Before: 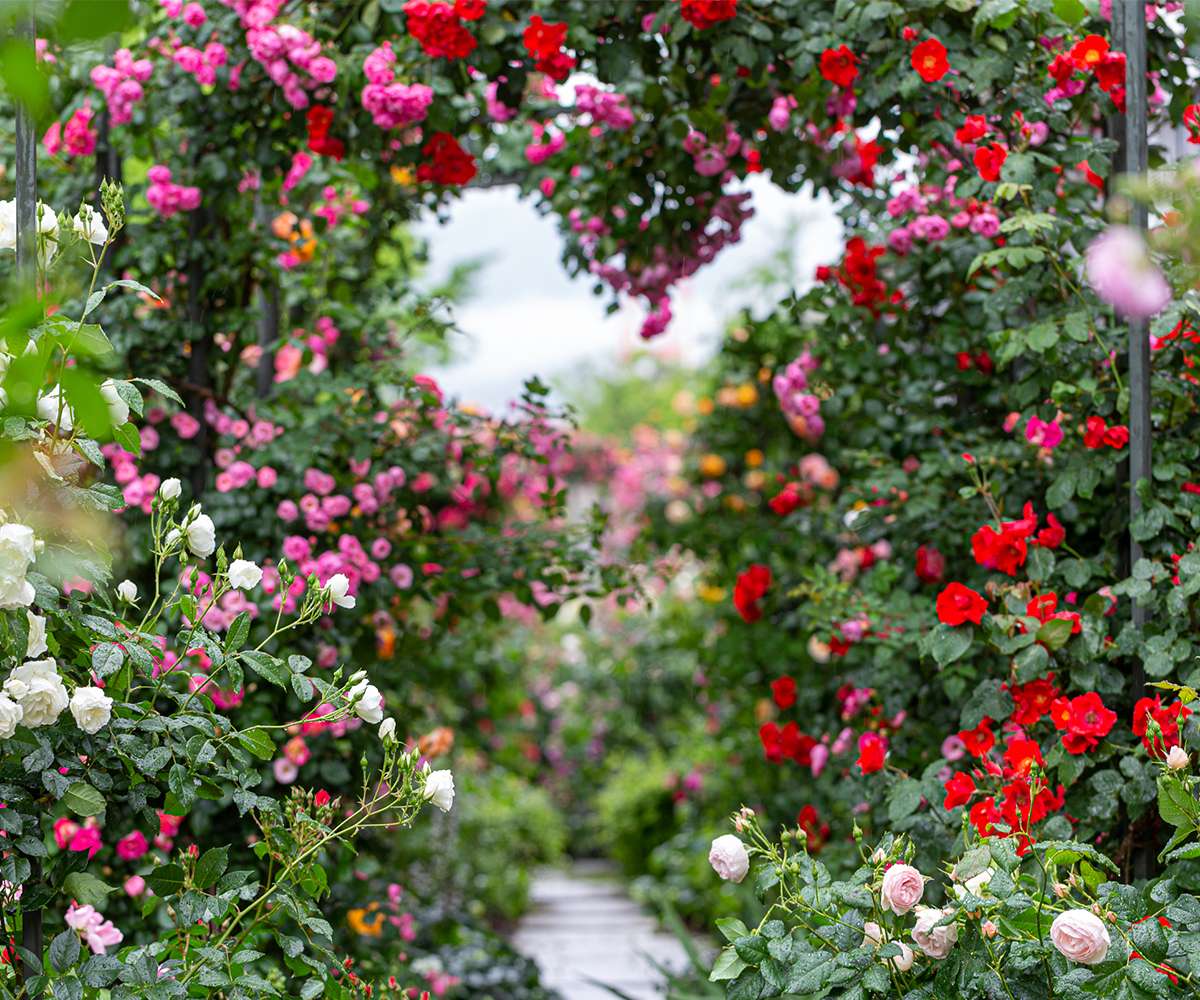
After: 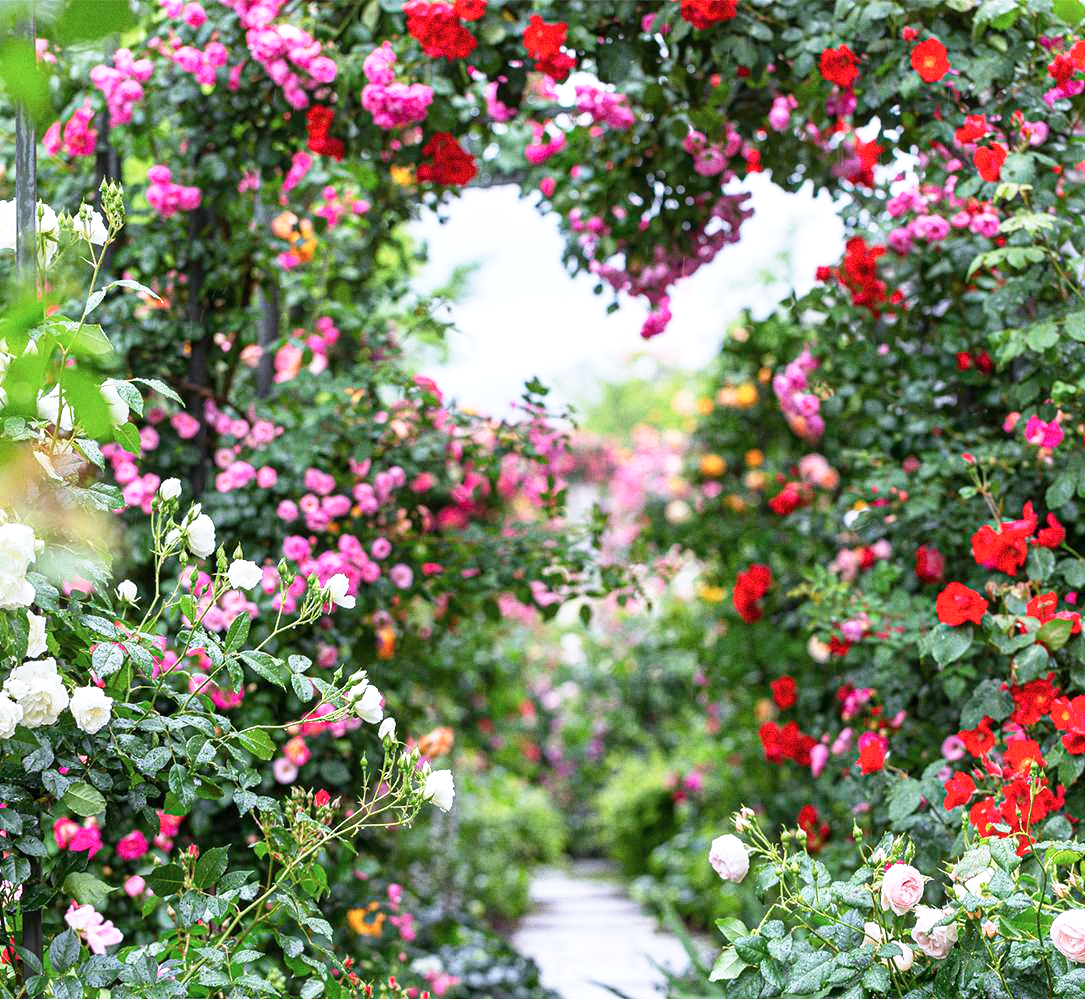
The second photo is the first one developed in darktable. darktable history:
grain: on, module defaults
color balance rgb: linear chroma grading › shadows -3%, linear chroma grading › highlights -4%
base curve: curves: ch0 [(0, 0) (0.579, 0.807) (1, 1)], preserve colors none
exposure: exposure 0.258 EV, compensate highlight preservation false
color calibration: illuminant as shot in camera, x 0.358, y 0.373, temperature 4628.91 K
crop: right 9.509%, bottom 0.031%
